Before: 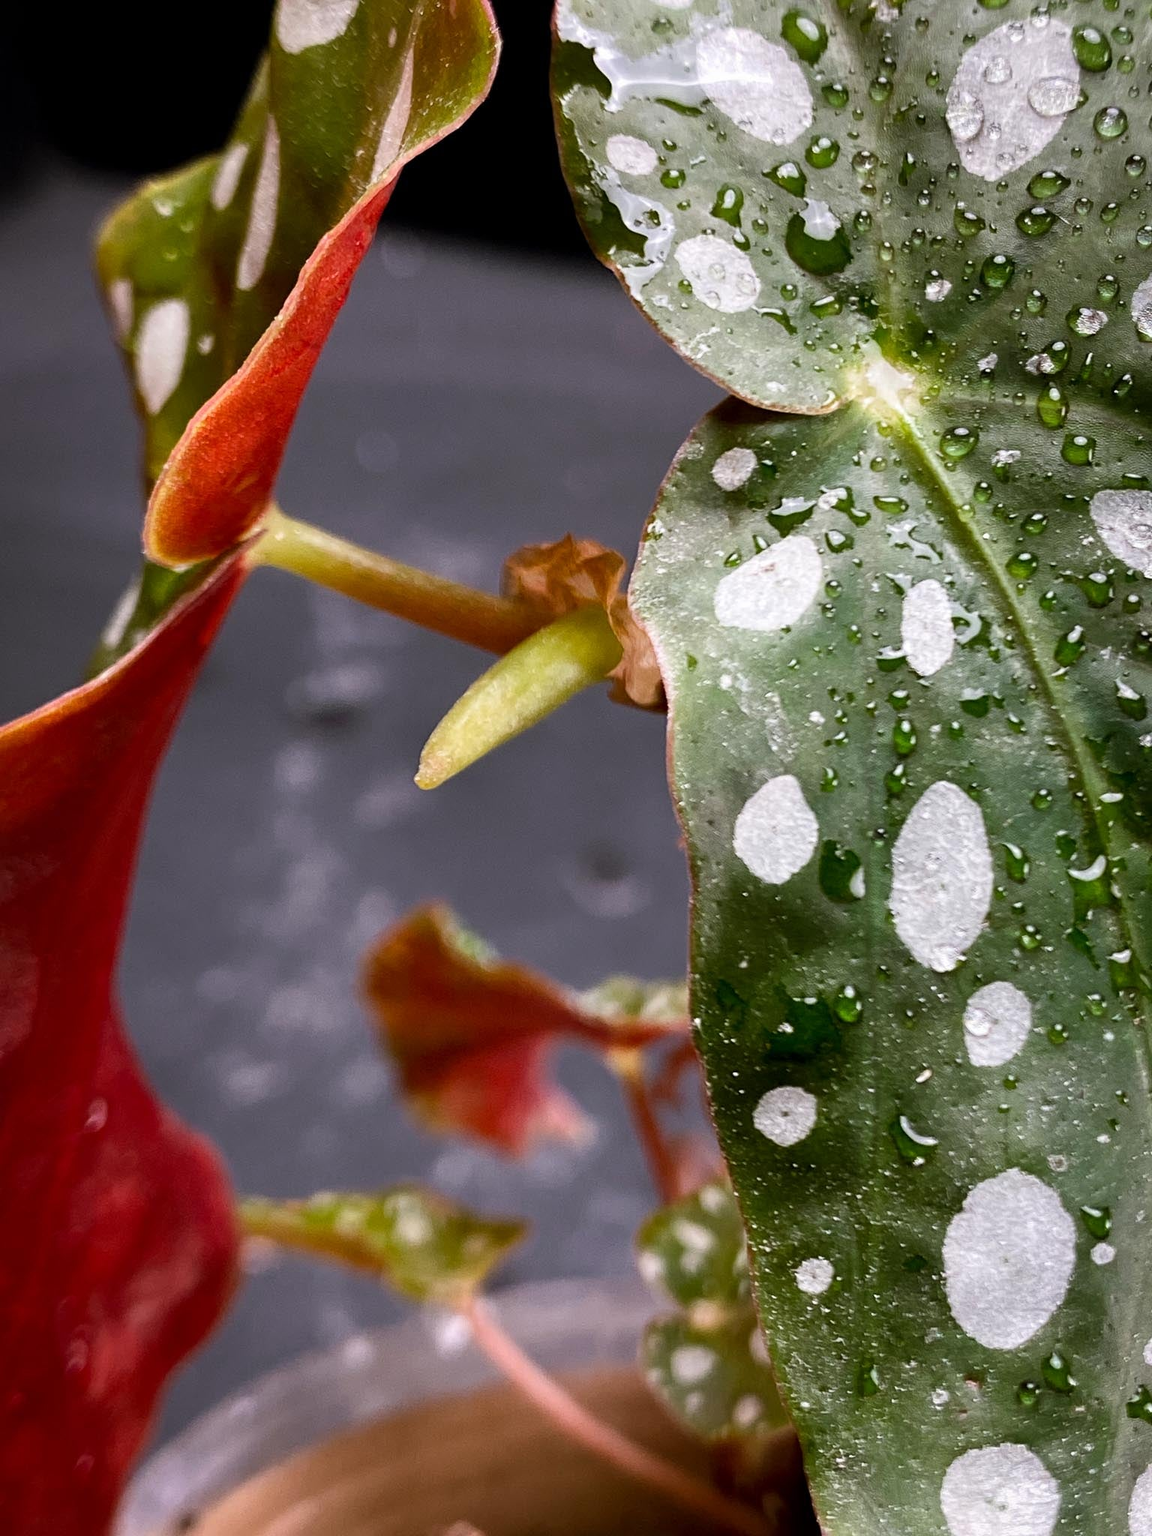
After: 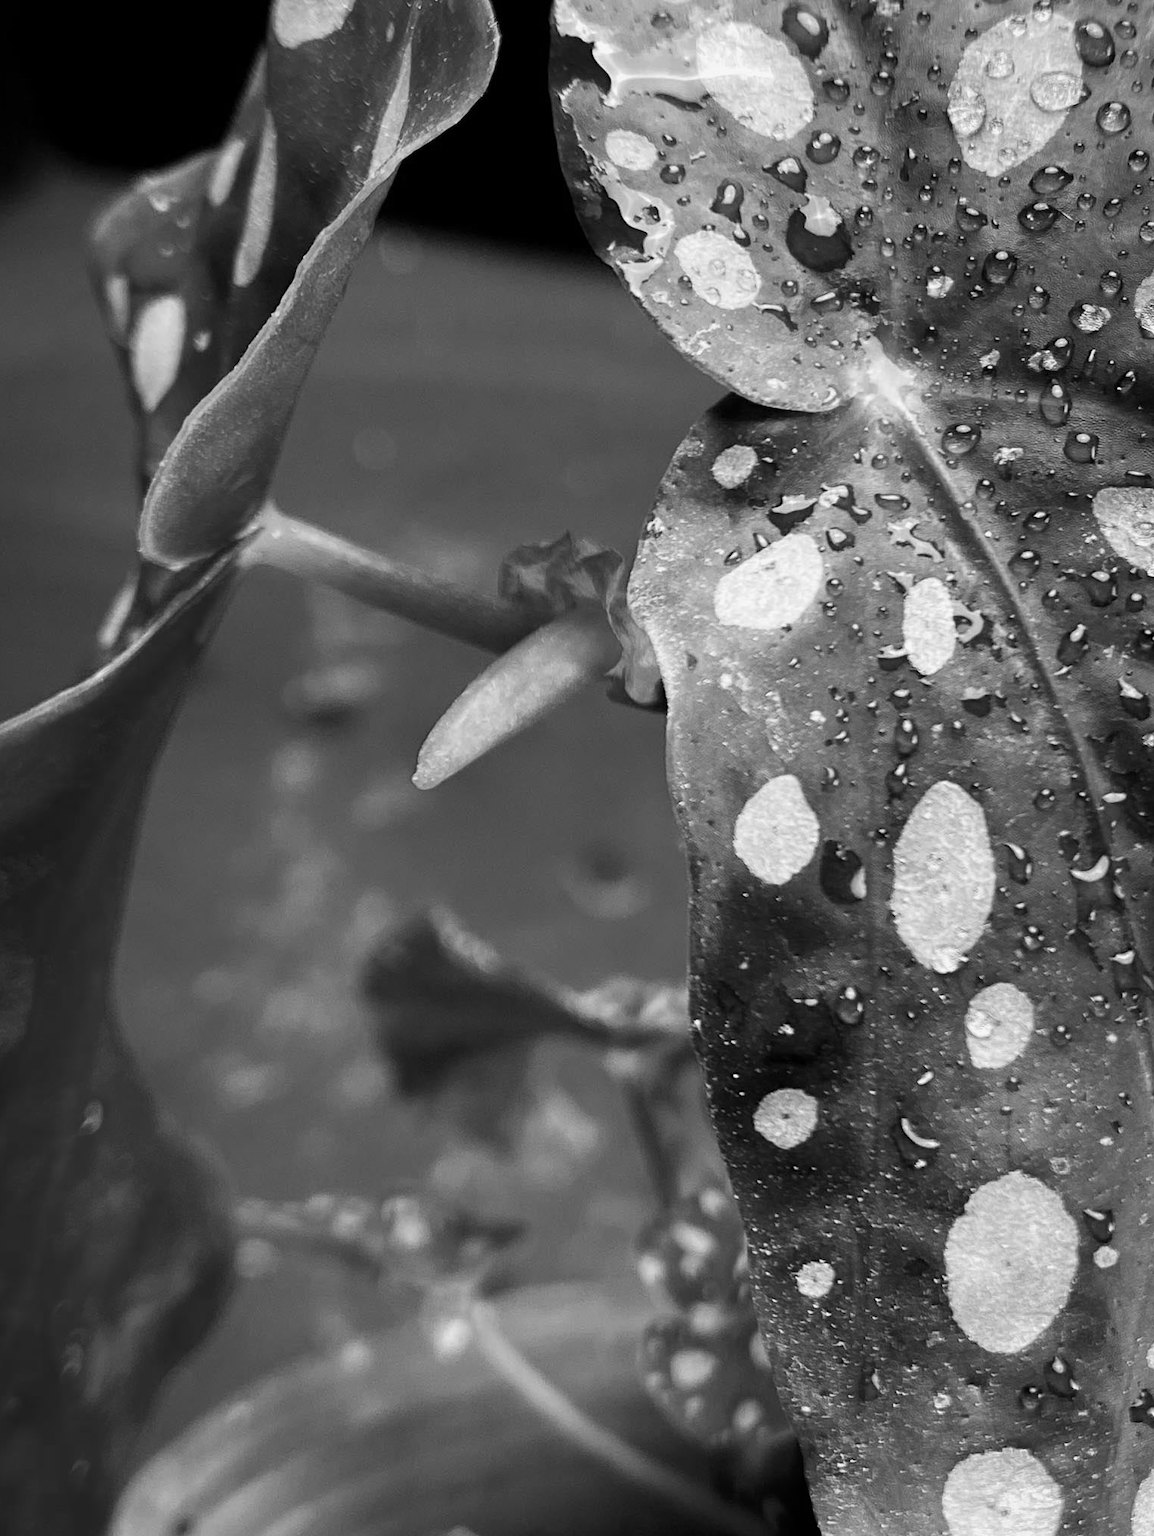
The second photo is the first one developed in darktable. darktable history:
crop and rotate: left 0.514%, top 0.41%, bottom 0.3%
color zones: curves: ch0 [(0.002, 0.589) (0.107, 0.484) (0.146, 0.249) (0.217, 0.352) (0.309, 0.525) (0.39, 0.404) (0.455, 0.169) (0.597, 0.055) (0.724, 0.212) (0.775, 0.691) (0.869, 0.571) (1, 0.587)]; ch1 [(0, 0) (0.143, 0) (0.286, 0) (0.429, 0) (0.571, 0) (0.714, 0) (0.857, 0)]
color calibration: output gray [0.31, 0.36, 0.33, 0], gray › normalize channels true, x 0.341, y 0.353, temperature 5192.69 K, gamut compression 0.019
